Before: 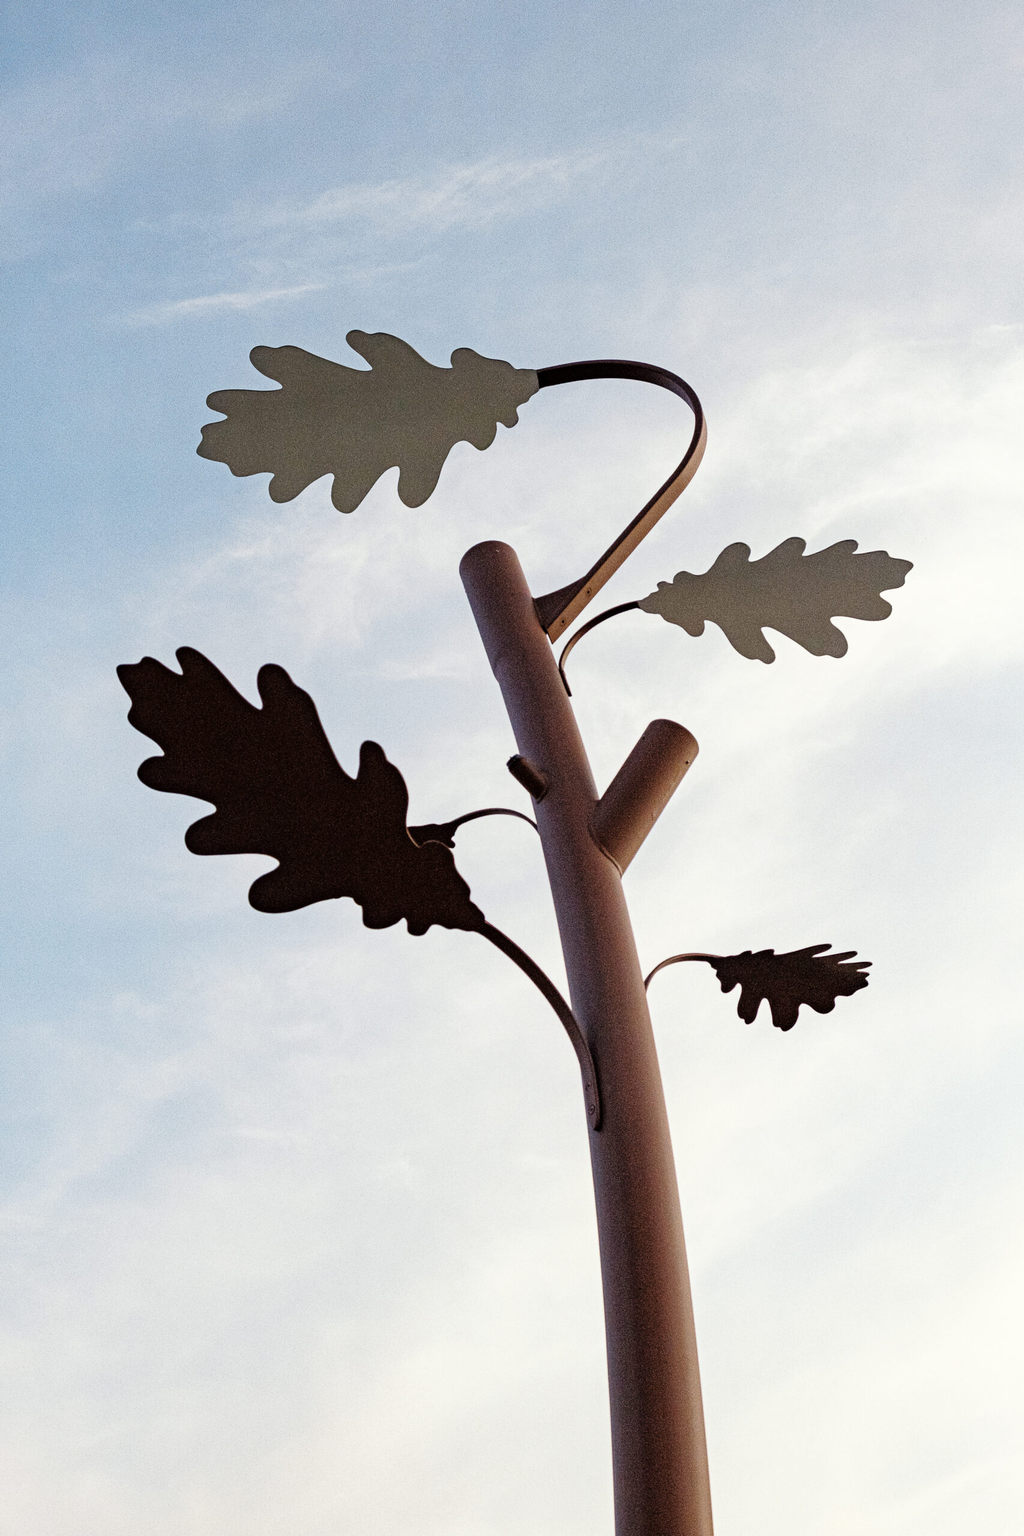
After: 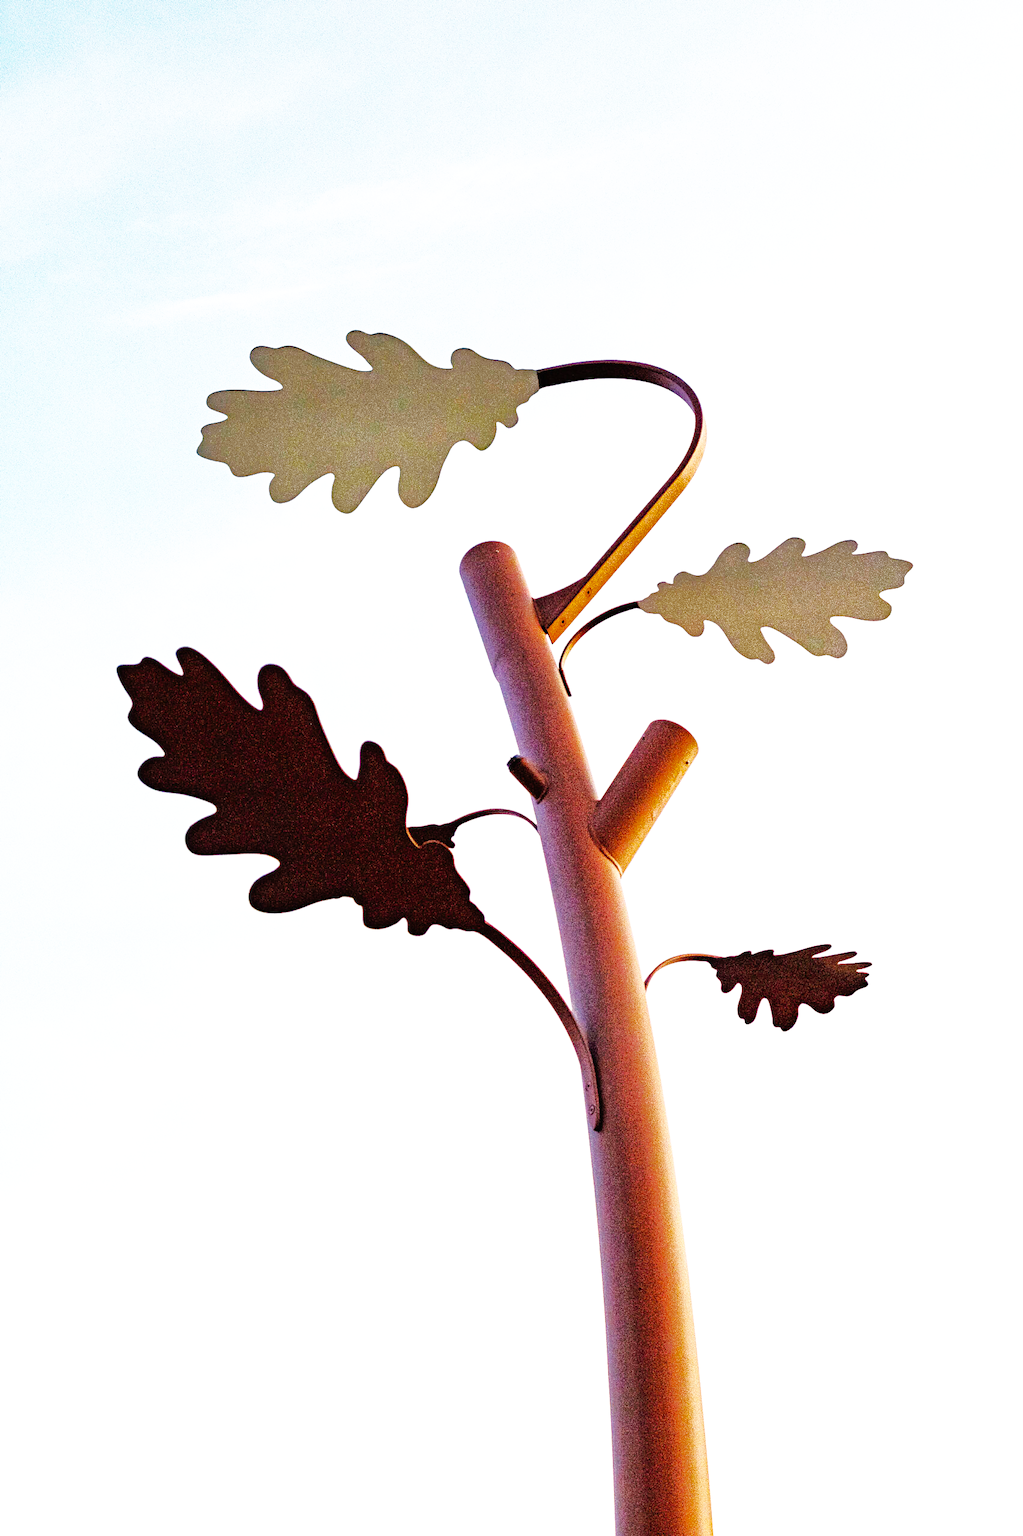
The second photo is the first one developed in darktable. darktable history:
shadows and highlights: on, module defaults
color balance rgb: linear chroma grading › global chroma 15%, perceptual saturation grading › global saturation 30%
exposure: black level correction 0, exposure 0.7 EV, compensate exposure bias true, compensate highlight preservation false
base curve: curves: ch0 [(0, 0) (0.007, 0.004) (0.027, 0.03) (0.046, 0.07) (0.207, 0.54) (0.442, 0.872) (0.673, 0.972) (1, 1)], preserve colors none
